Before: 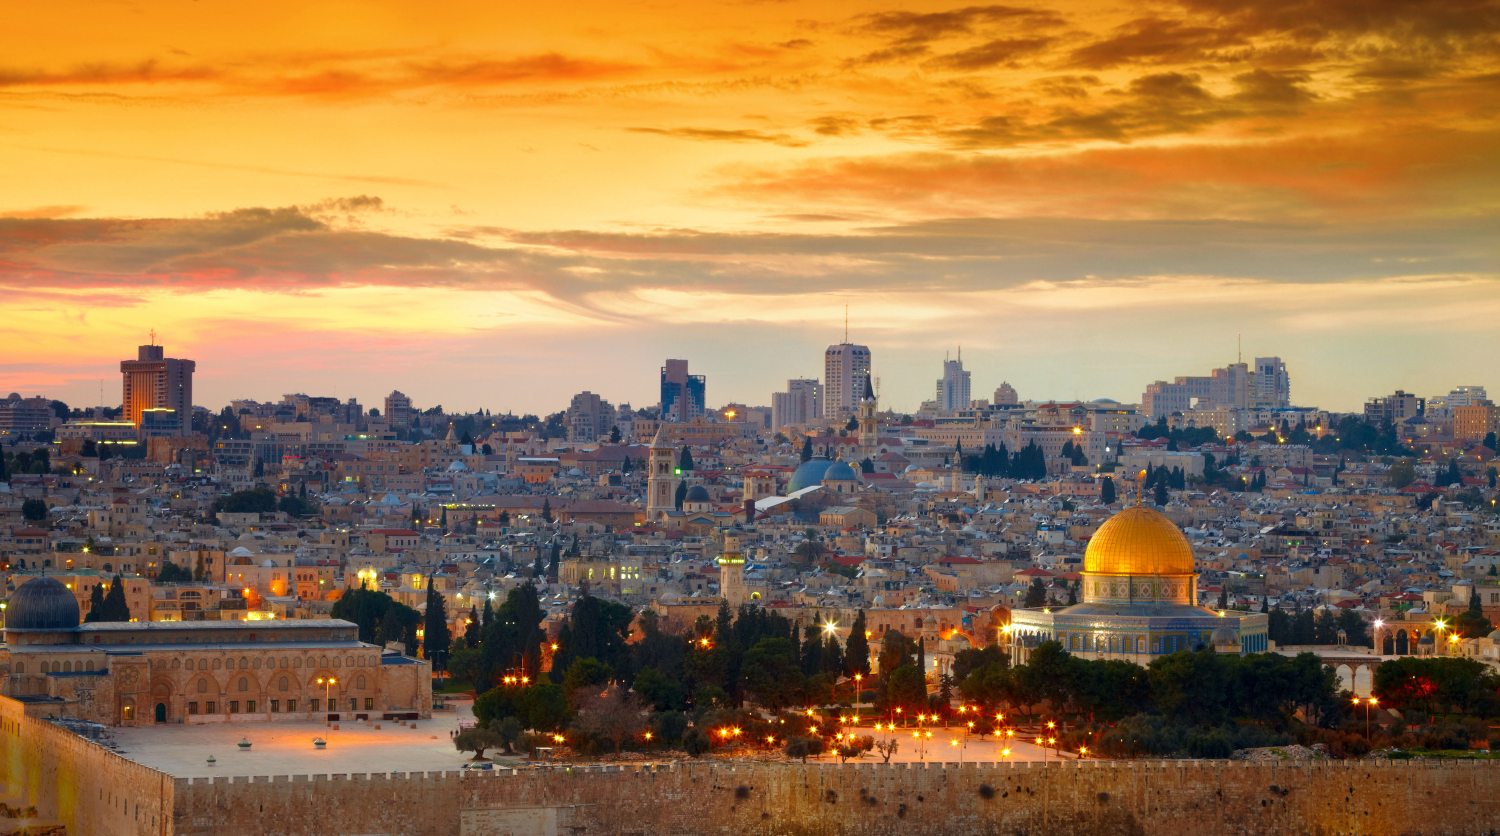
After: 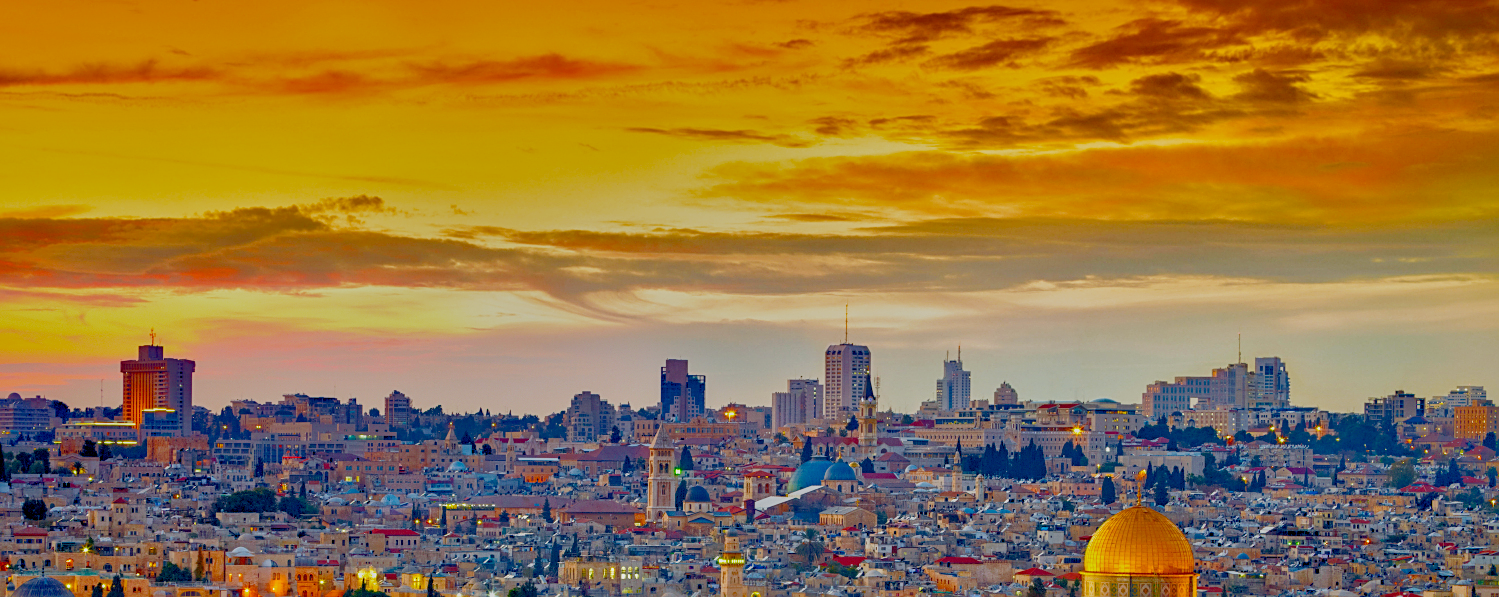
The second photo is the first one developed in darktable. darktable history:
shadows and highlights: on, module defaults
local contrast: shadows 94%
sharpen: on, module defaults
crop: bottom 28.576%
color balance rgb: perceptual saturation grading › global saturation 20%, perceptual saturation grading › highlights 2.68%, perceptual saturation grading › shadows 50%
tone equalizer: -8 EV 2 EV, -7 EV 2 EV, -6 EV 2 EV, -5 EV 2 EV, -4 EV 2 EV, -3 EV 1.5 EV, -2 EV 1 EV, -1 EV 0.5 EV
haze removal: compatibility mode true, adaptive false
filmic rgb: middle gray luminance 29%, black relative exposure -10.3 EV, white relative exposure 5.5 EV, threshold 6 EV, target black luminance 0%, hardness 3.95, latitude 2.04%, contrast 1.132, highlights saturation mix 5%, shadows ↔ highlights balance 15.11%, preserve chrominance no, color science v3 (2019), use custom middle-gray values true, iterations of high-quality reconstruction 0, enable highlight reconstruction true
